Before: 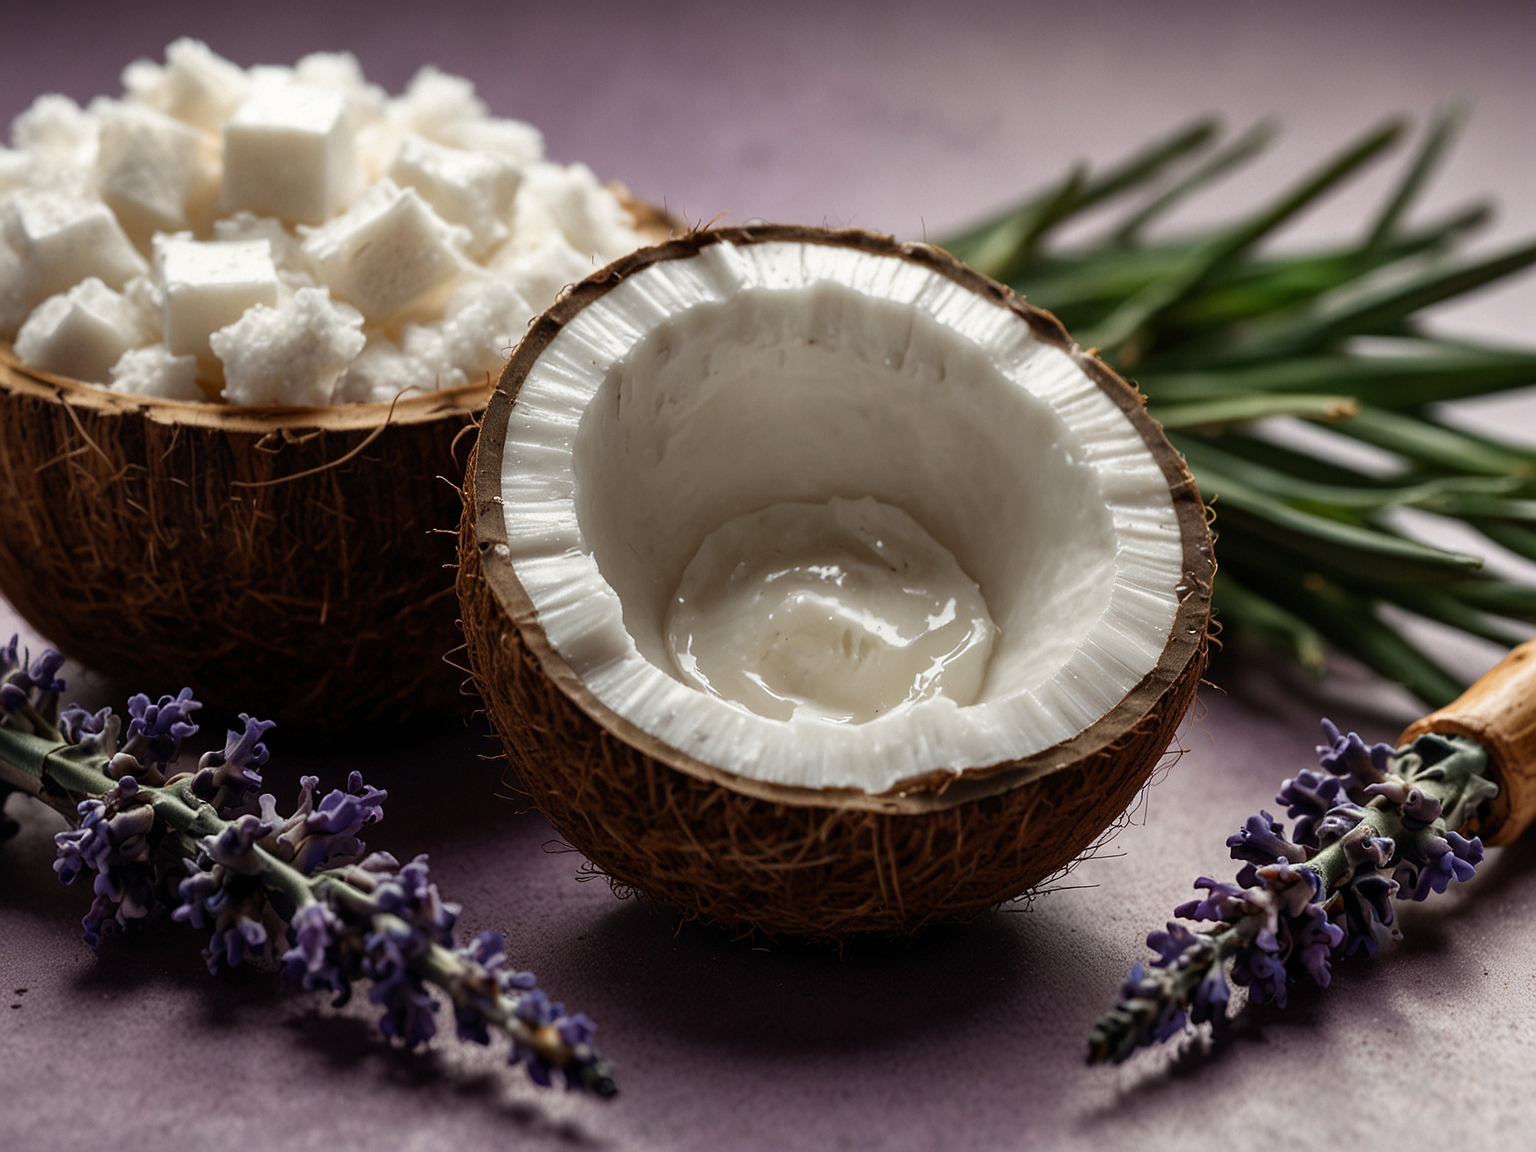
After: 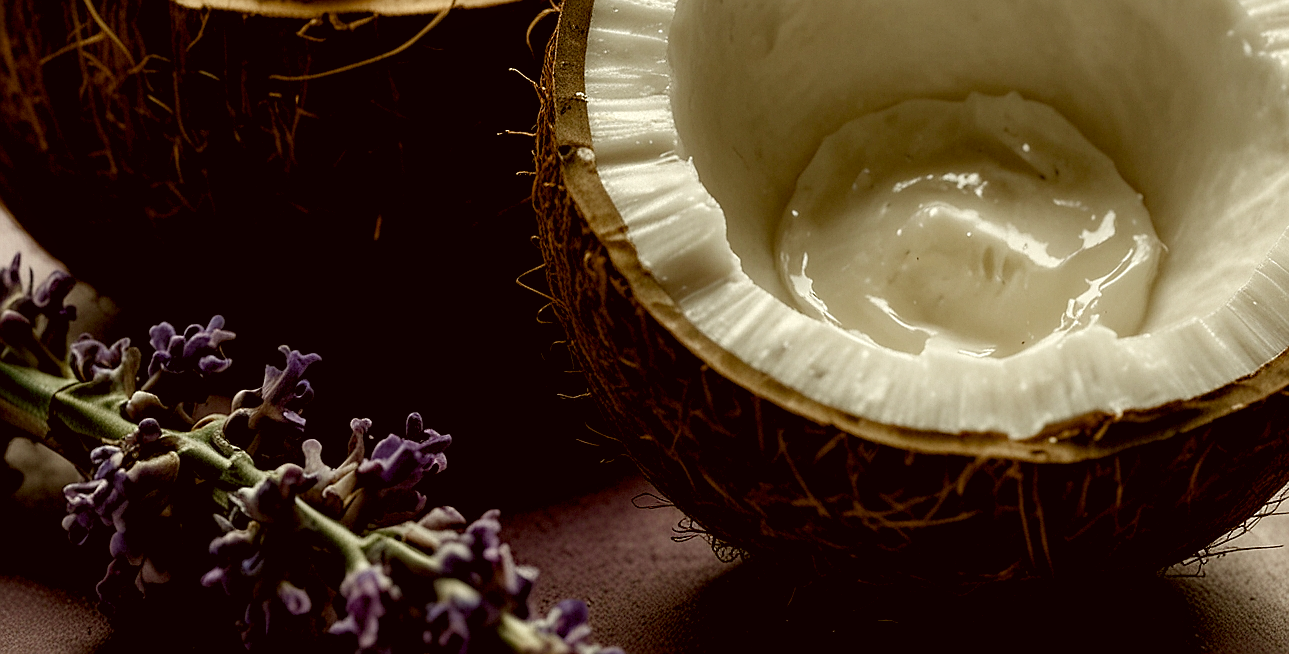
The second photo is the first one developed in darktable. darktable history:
crop: top 36.263%, right 28.031%, bottom 15.03%
sharpen: radius 1.021
color correction: highlights a* -1.5, highlights b* 10.31, shadows a* 0.818, shadows b* 19.57
color balance rgb: global offset › luminance -0.989%, perceptual saturation grading › global saturation 0.035%, perceptual saturation grading › highlights -25.089%, perceptual saturation grading › shadows 29.321%
local contrast: highlights 106%, shadows 97%, detail 119%, midtone range 0.2
